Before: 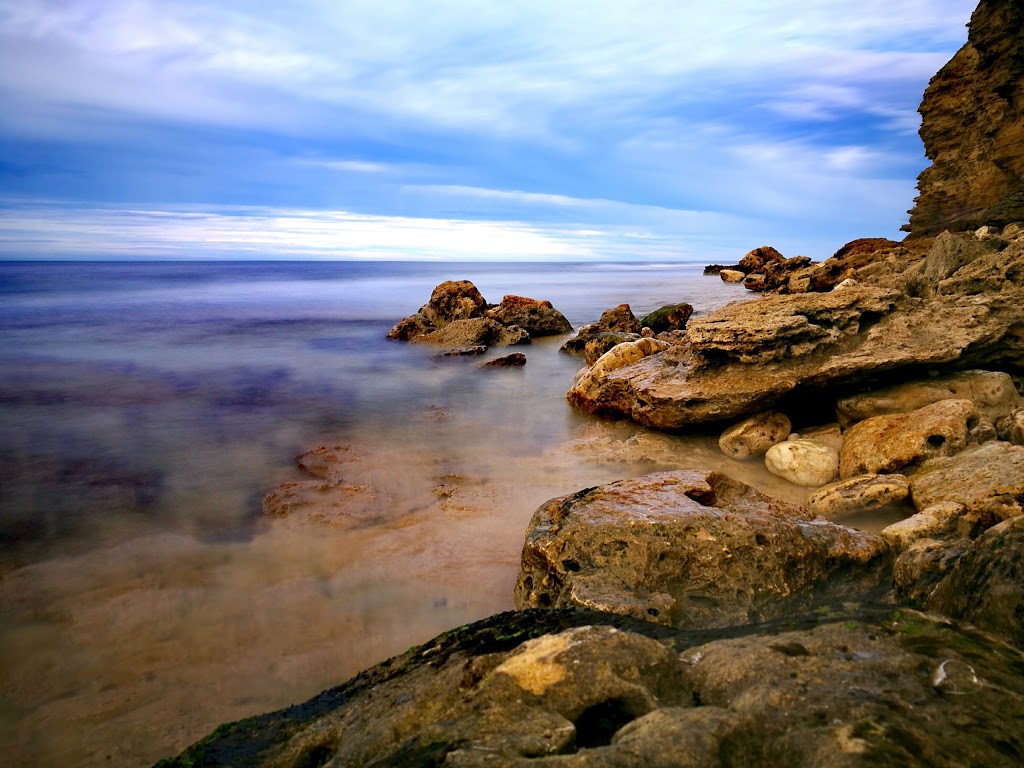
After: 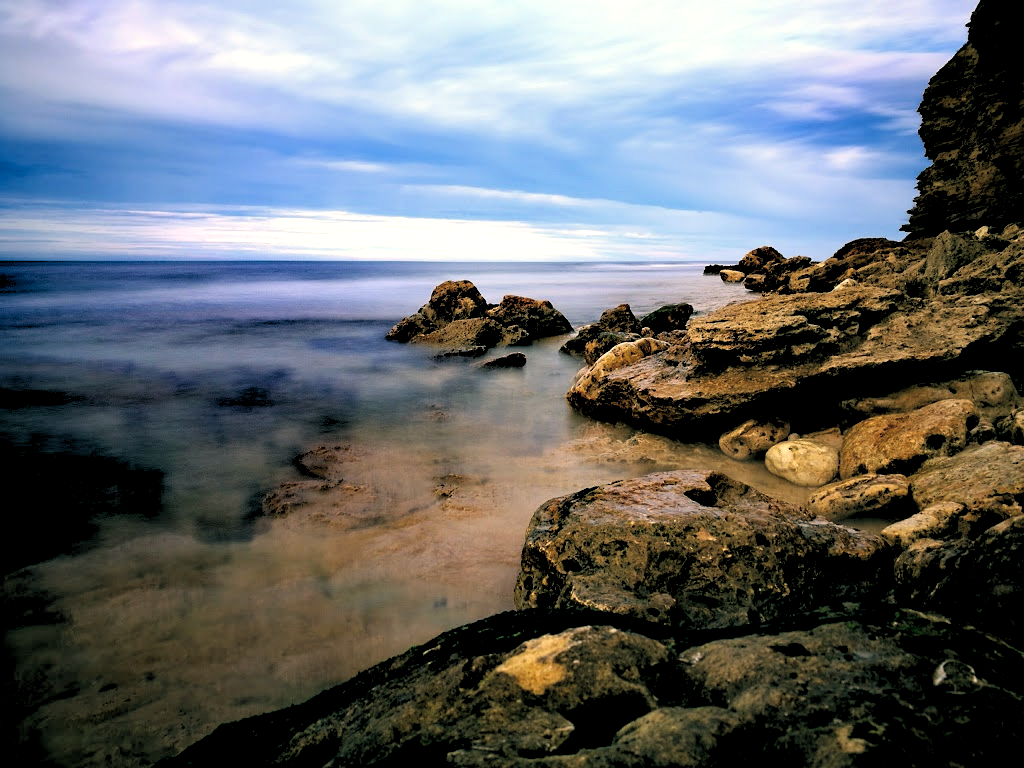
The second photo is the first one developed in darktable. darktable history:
color balance: lift [1.005, 0.99, 1.007, 1.01], gamma [1, 0.979, 1.011, 1.021], gain [0.923, 1.098, 1.025, 0.902], input saturation 90.45%, contrast 7.73%, output saturation 105.91%
rgb levels: levels [[0.034, 0.472, 0.904], [0, 0.5, 1], [0, 0.5, 1]]
